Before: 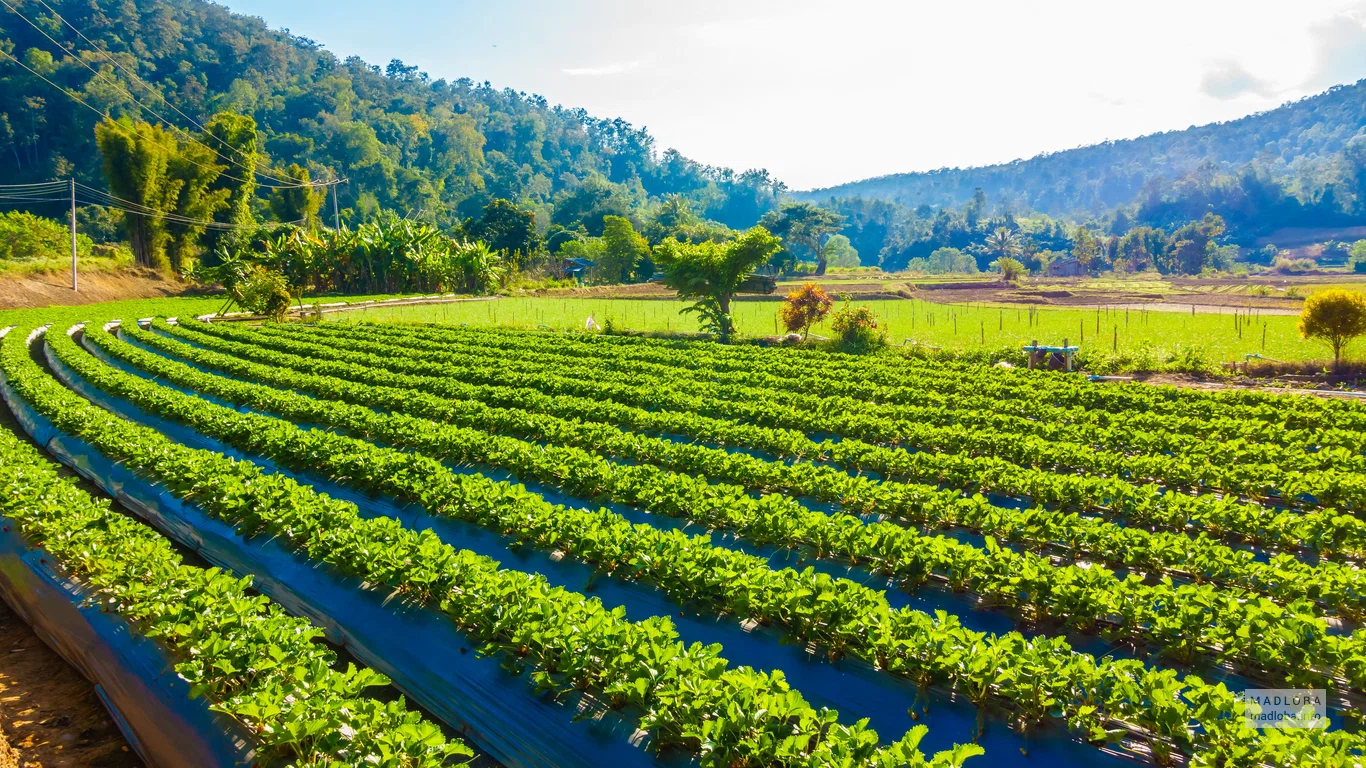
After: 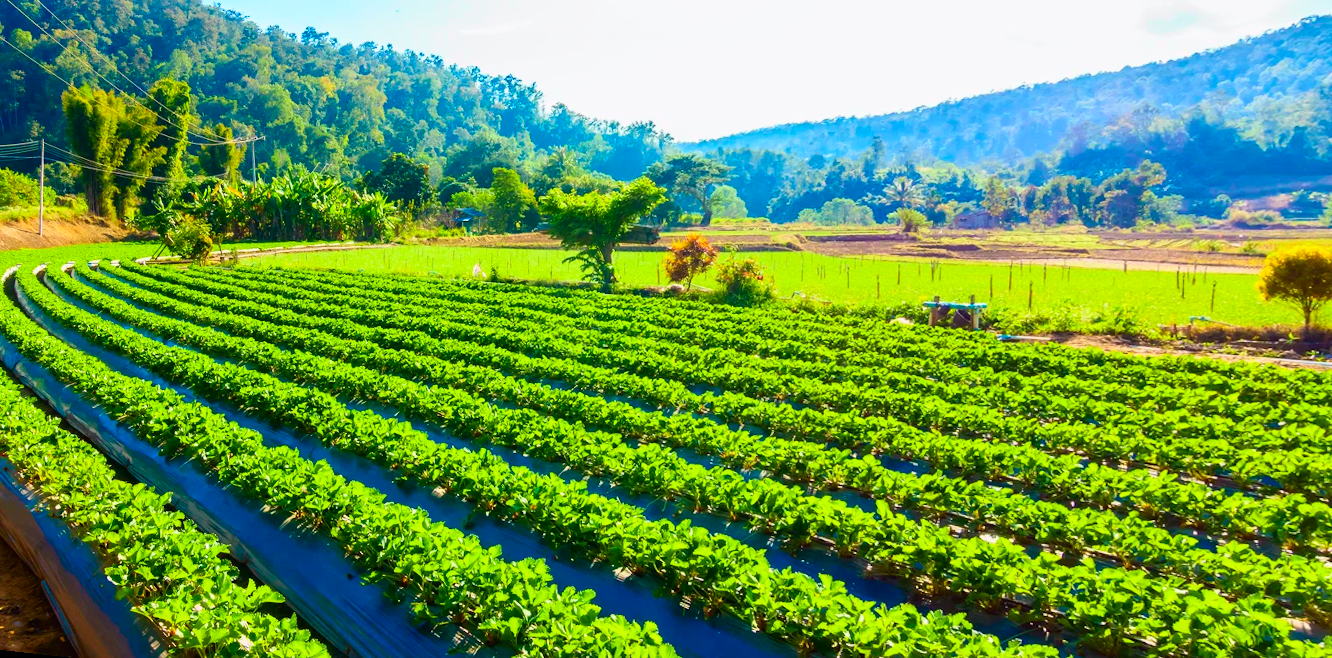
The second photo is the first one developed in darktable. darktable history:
rotate and perspective: rotation 1.69°, lens shift (vertical) -0.023, lens shift (horizontal) -0.291, crop left 0.025, crop right 0.988, crop top 0.092, crop bottom 0.842
tone curve: curves: ch0 [(0, 0) (0.051, 0.03) (0.096, 0.071) (0.243, 0.246) (0.461, 0.515) (0.605, 0.692) (0.761, 0.85) (0.881, 0.933) (1, 0.984)]; ch1 [(0, 0) (0.1, 0.038) (0.318, 0.243) (0.431, 0.384) (0.488, 0.475) (0.499, 0.499) (0.534, 0.546) (0.567, 0.592) (0.601, 0.632) (0.734, 0.809) (1, 1)]; ch2 [(0, 0) (0.297, 0.257) (0.414, 0.379) (0.453, 0.45) (0.479, 0.483) (0.504, 0.499) (0.52, 0.519) (0.541, 0.554) (0.614, 0.652) (0.817, 0.874) (1, 1)], color space Lab, independent channels, preserve colors none
crop: top 0.05%, bottom 0.098%
